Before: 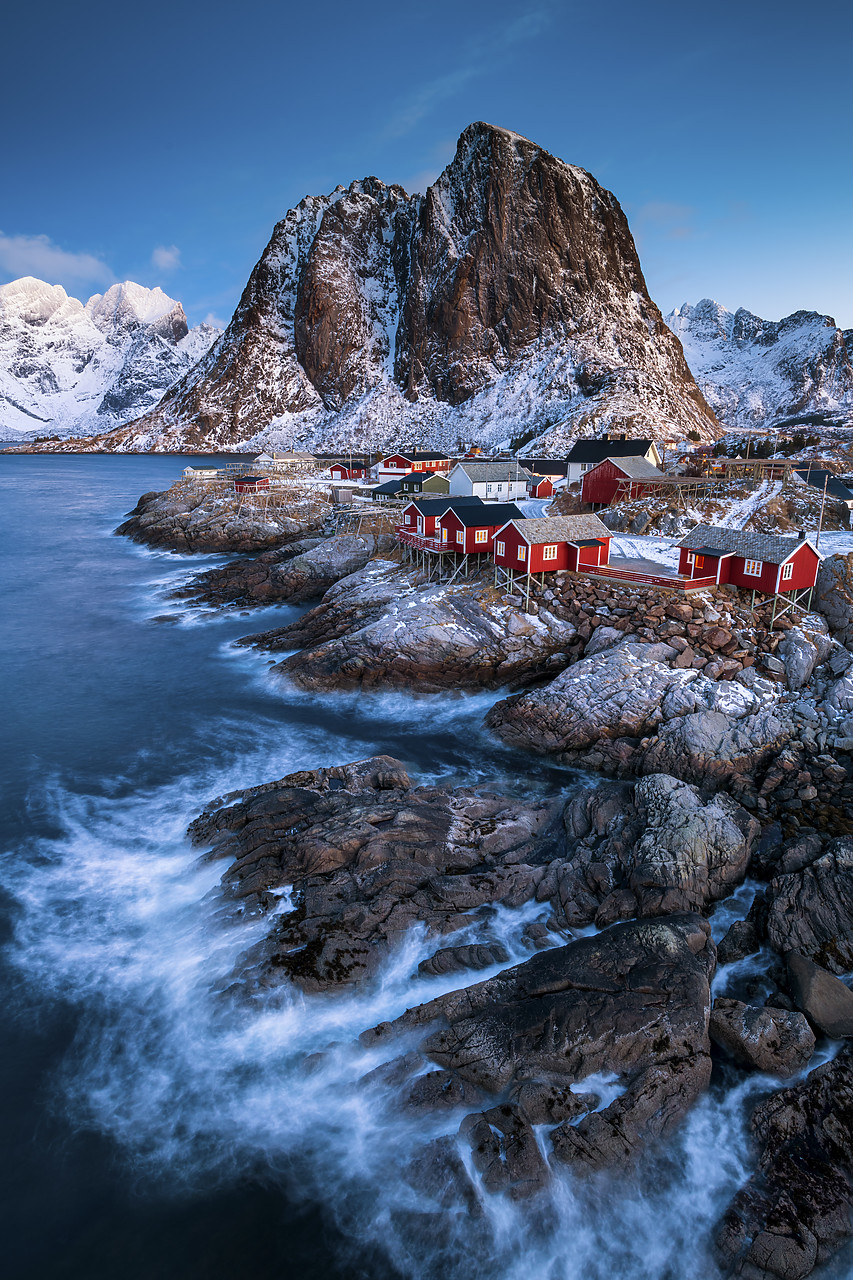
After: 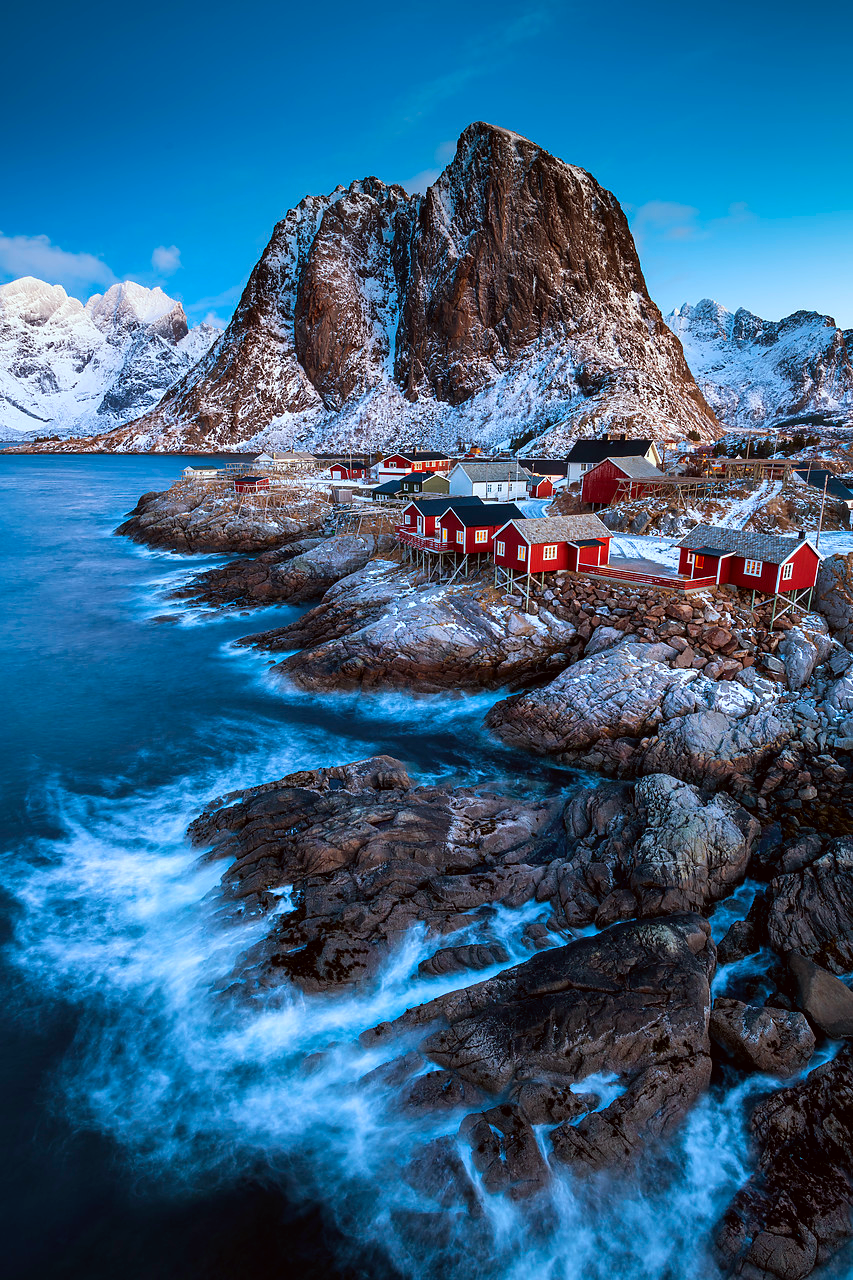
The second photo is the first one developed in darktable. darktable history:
color correction: highlights a* -4.86, highlights b* -3.25, shadows a* 3.79, shadows b* 4.24
contrast brightness saturation: contrast 0.042, saturation 0.068
color zones: curves: ch0 [(0.068, 0.464) (0.25, 0.5) (0.48, 0.508) (0.75, 0.536) (0.886, 0.476) (0.967, 0.456)]; ch1 [(0.066, 0.456) (0.25, 0.5) (0.616, 0.508) (0.746, 0.56) (0.934, 0.444)]
